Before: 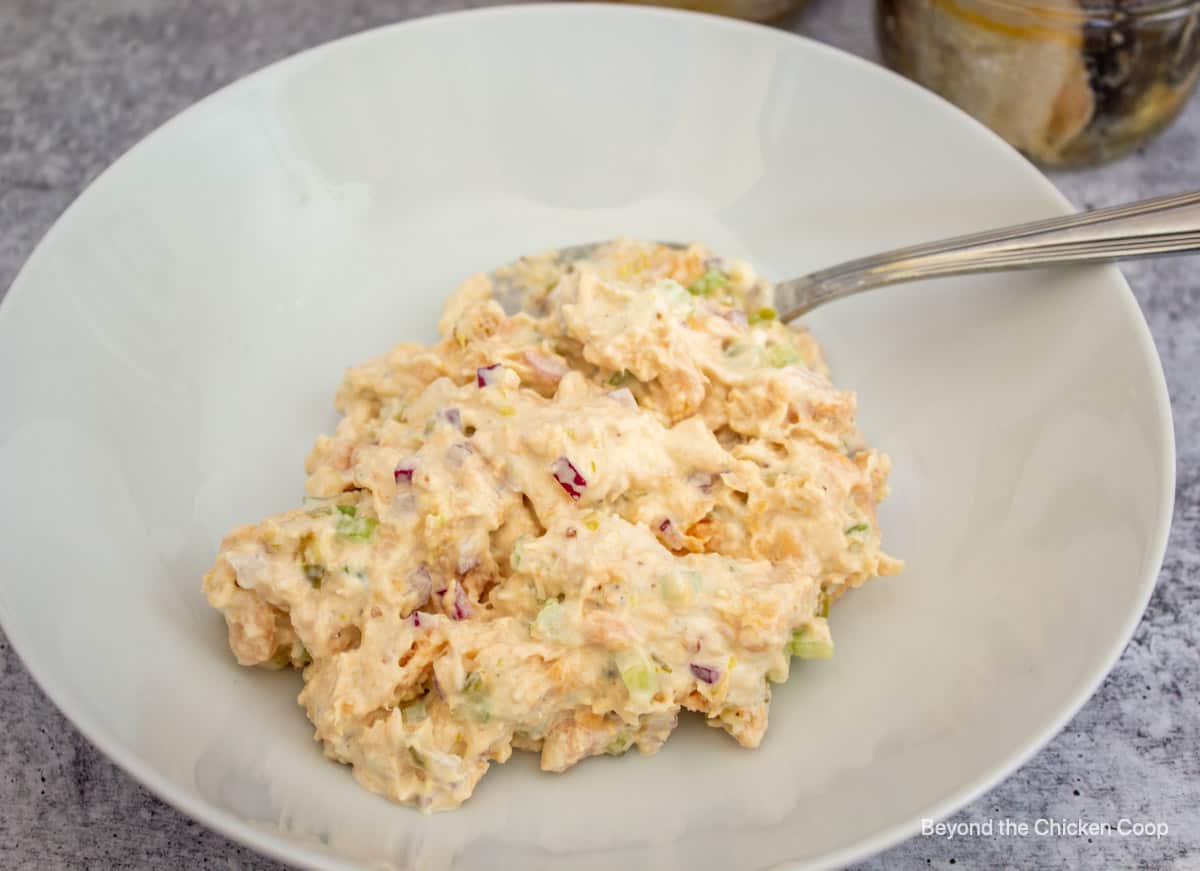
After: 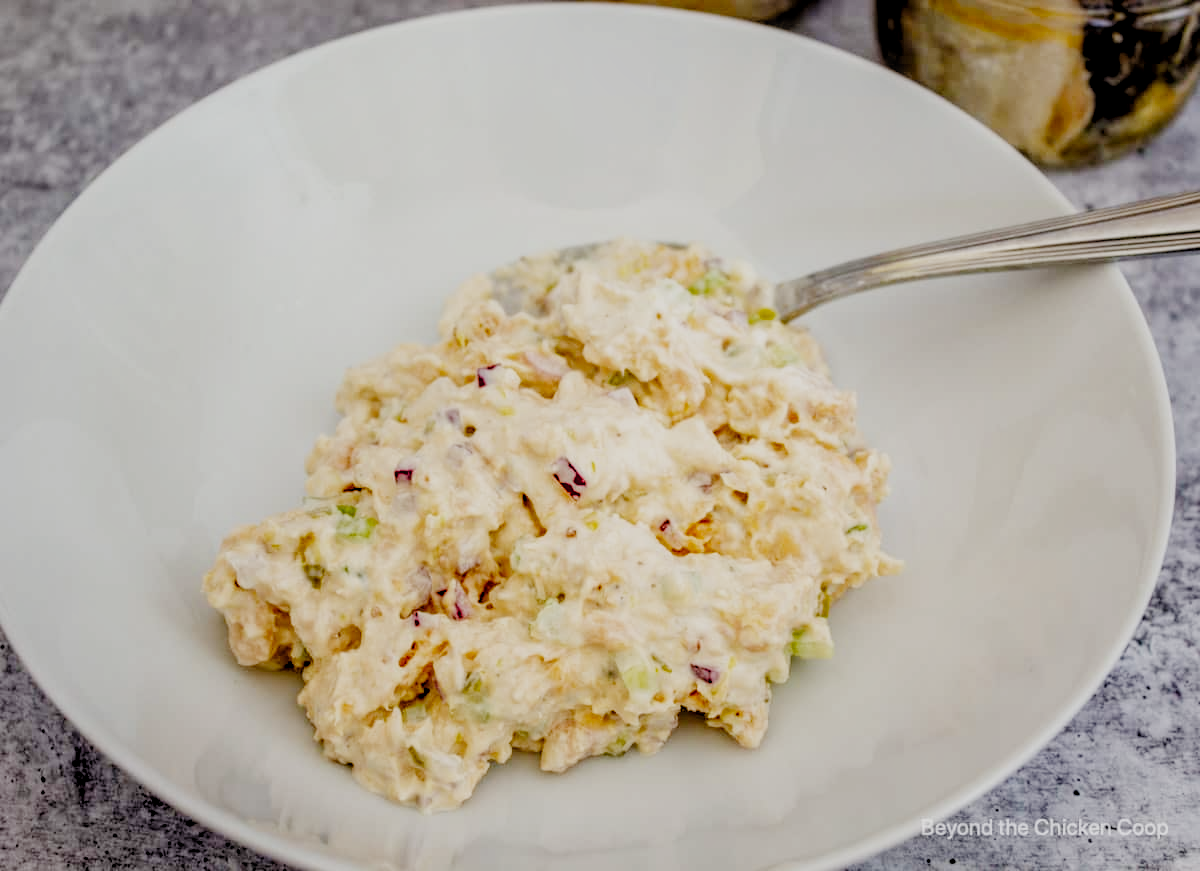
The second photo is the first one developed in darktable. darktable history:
local contrast: on, module defaults
filmic rgb: black relative exposure -2.85 EV, white relative exposure 4.56 EV, hardness 1.77, contrast 1.25, preserve chrominance no, color science v5 (2021)
